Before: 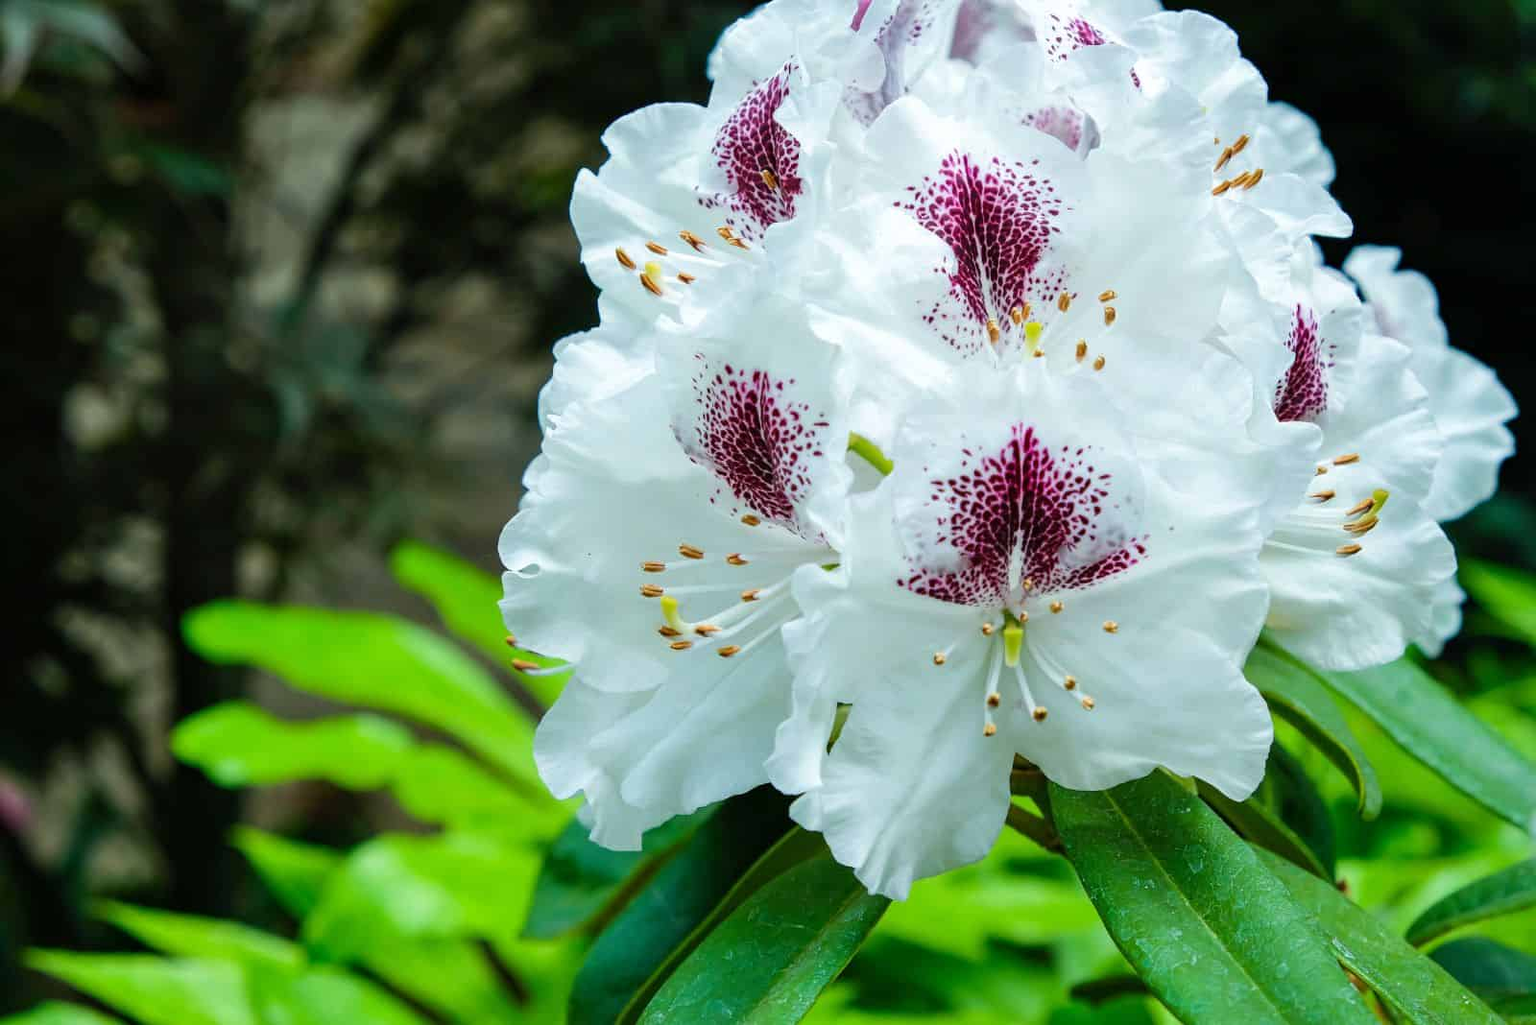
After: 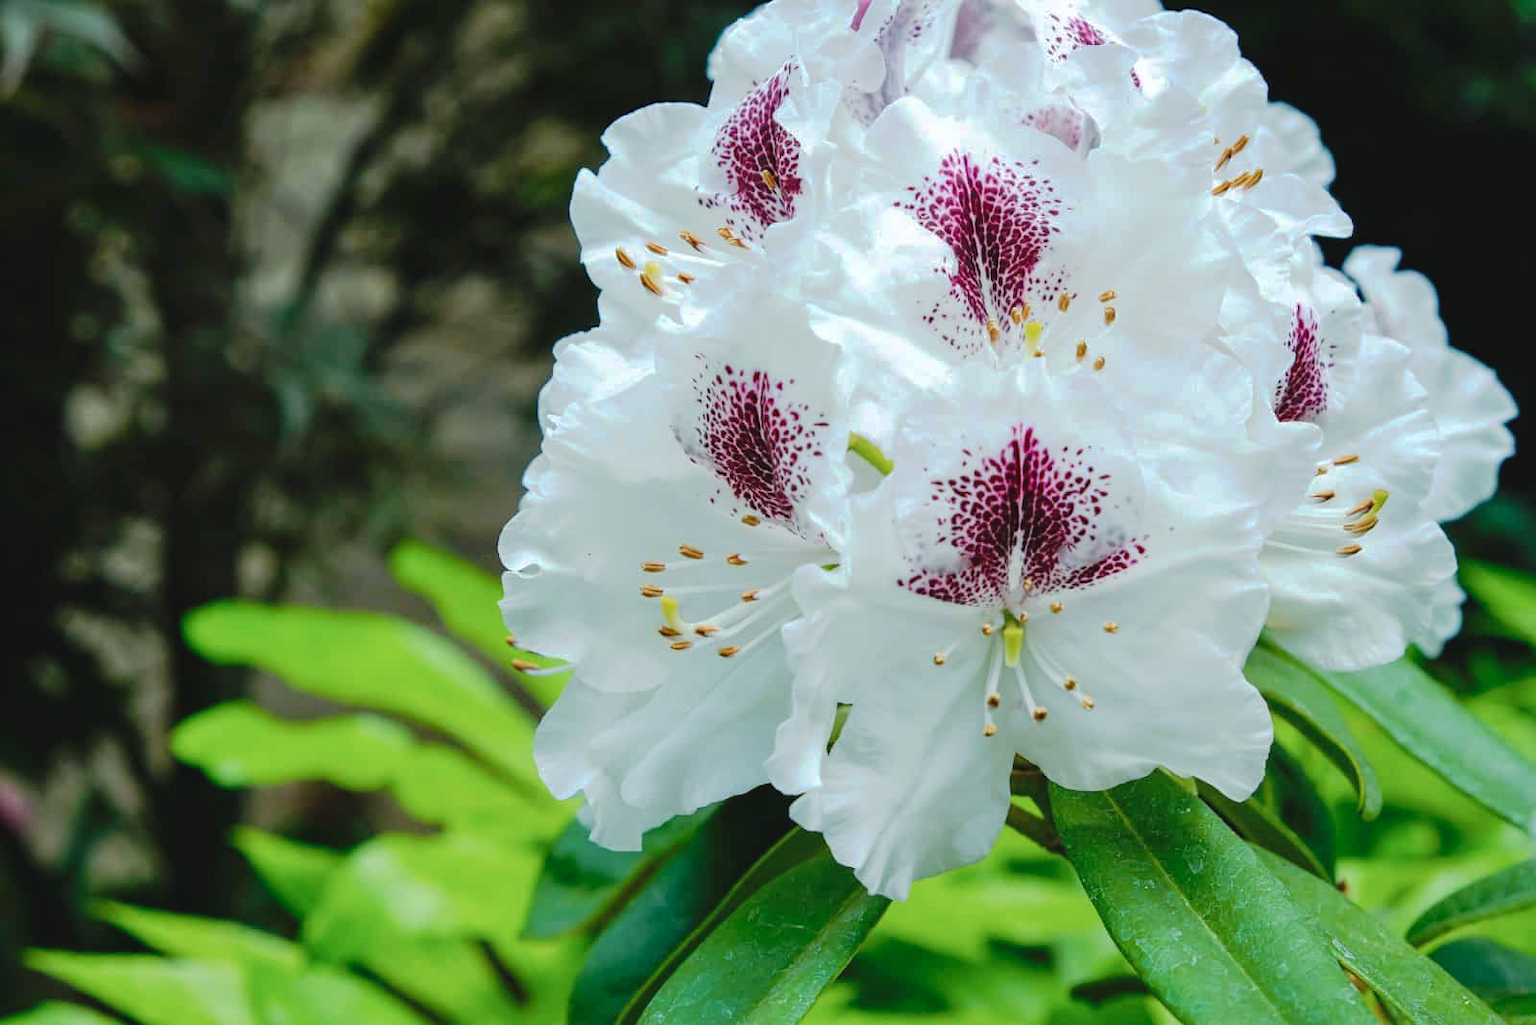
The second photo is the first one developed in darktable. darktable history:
tone curve: curves: ch0 [(0, 0) (0.003, 0.048) (0.011, 0.055) (0.025, 0.065) (0.044, 0.089) (0.069, 0.111) (0.1, 0.132) (0.136, 0.163) (0.177, 0.21) (0.224, 0.259) (0.277, 0.323) (0.335, 0.385) (0.399, 0.442) (0.468, 0.508) (0.543, 0.578) (0.623, 0.648) (0.709, 0.716) (0.801, 0.781) (0.898, 0.845) (1, 1)], preserve colors none
